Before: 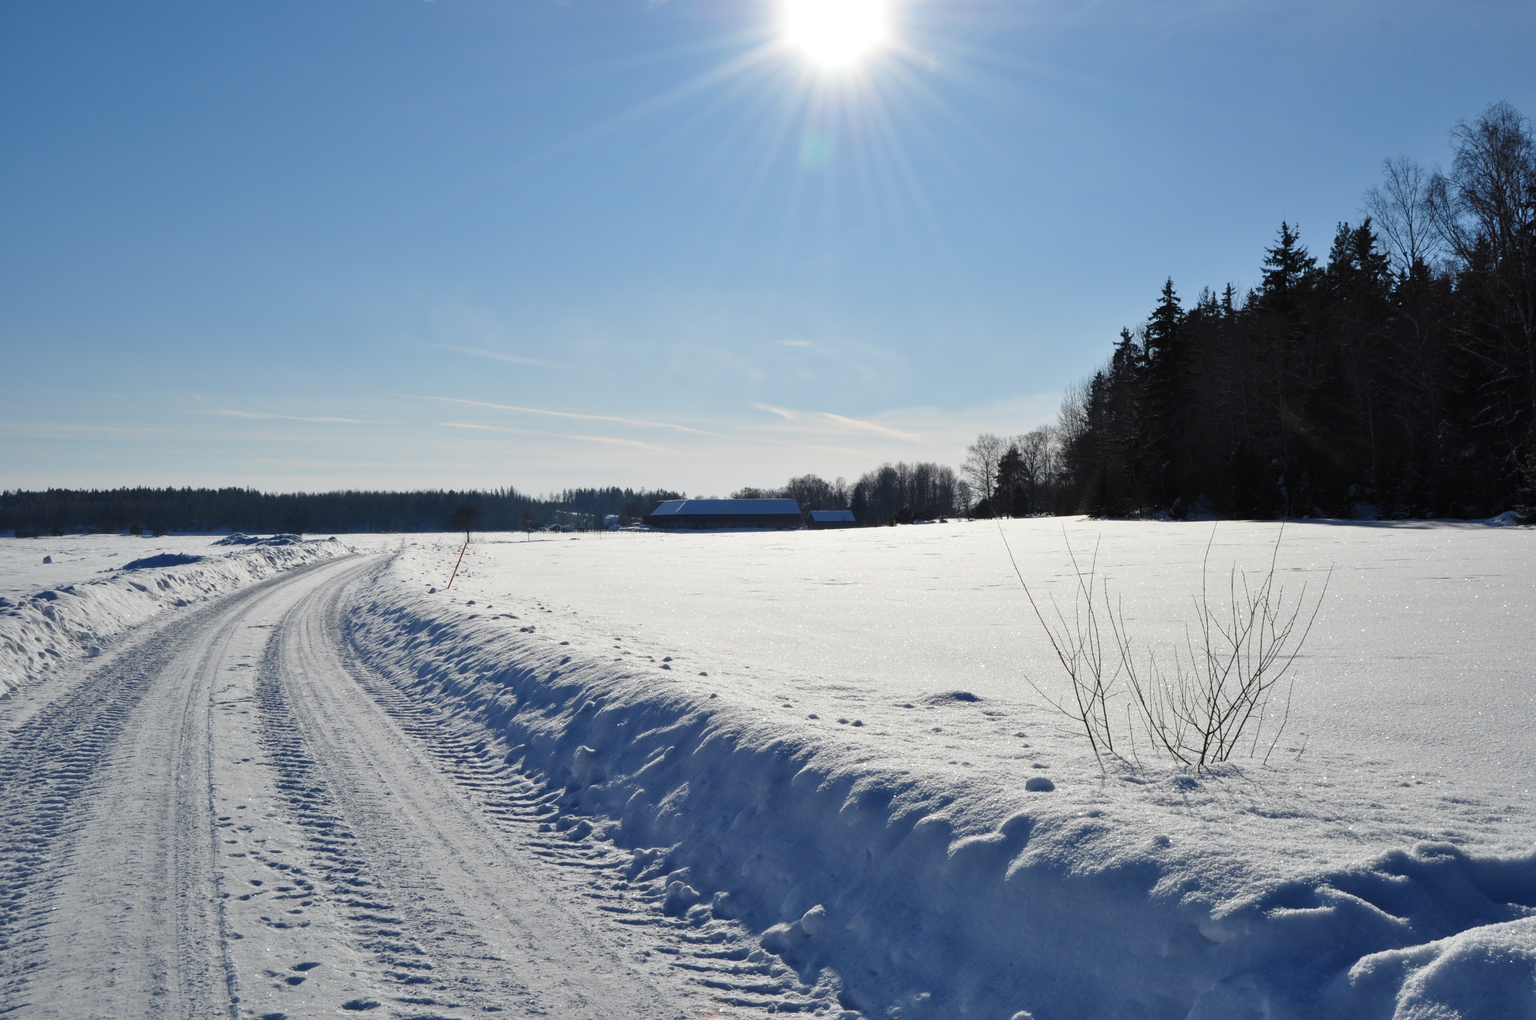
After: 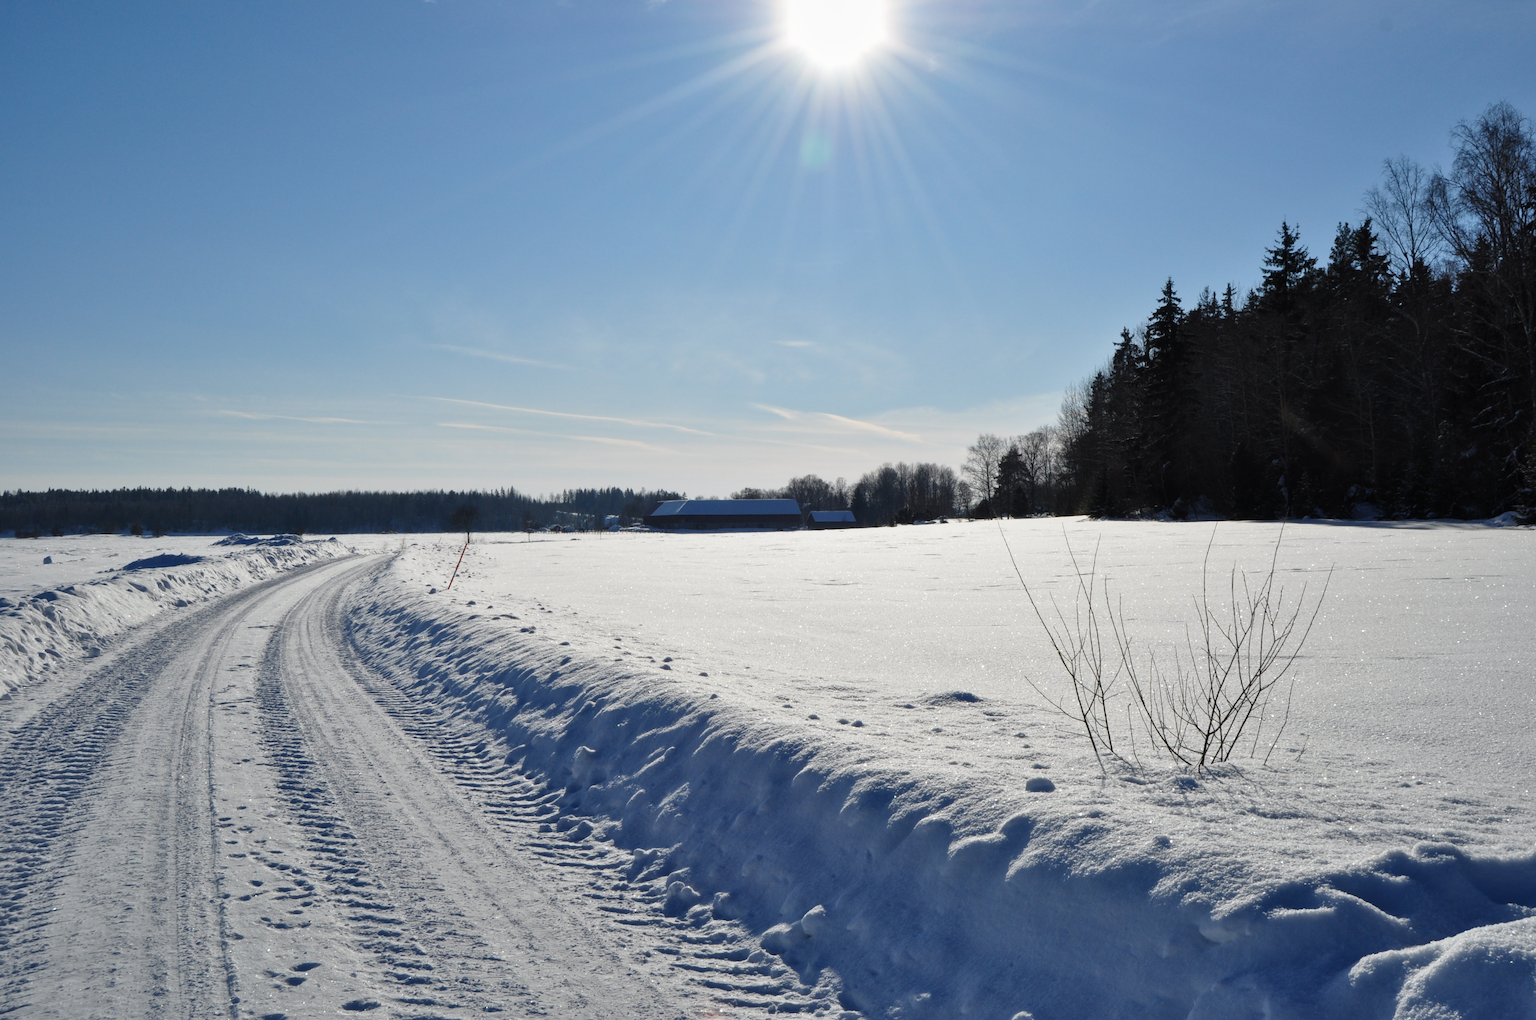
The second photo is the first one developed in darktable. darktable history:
local contrast: mode bilateral grid, contrast 20, coarseness 50, detail 120%, midtone range 0.2
exposure: exposure -0.072 EV, compensate highlight preservation false
